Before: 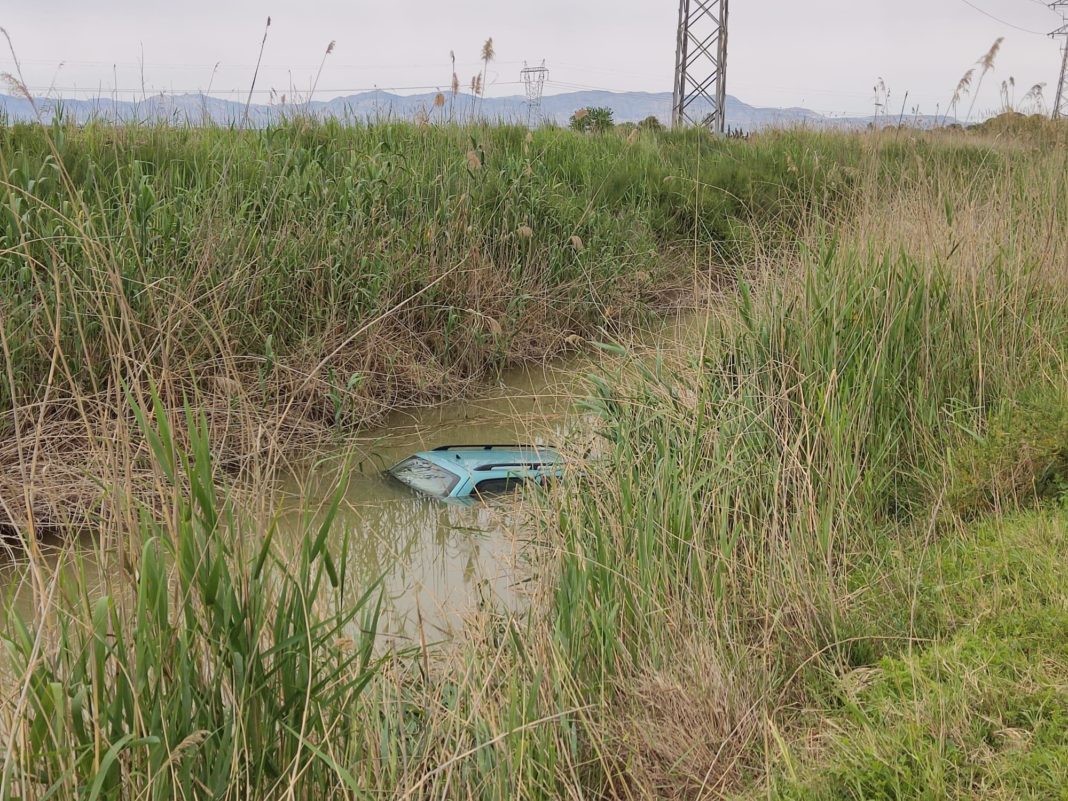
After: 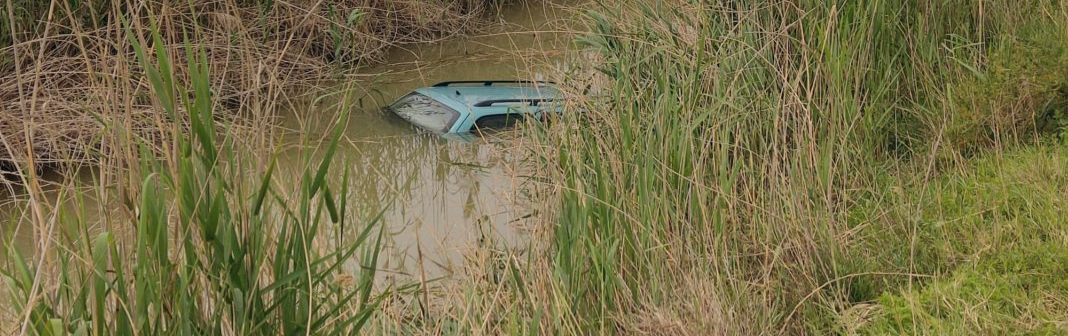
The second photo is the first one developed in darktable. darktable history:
graduated density: on, module defaults
crop: top 45.551%, bottom 12.262%
color balance: lift [1, 0.998, 1.001, 1.002], gamma [1, 1.02, 1, 0.98], gain [1, 1.02, 1.003, 0.98]
